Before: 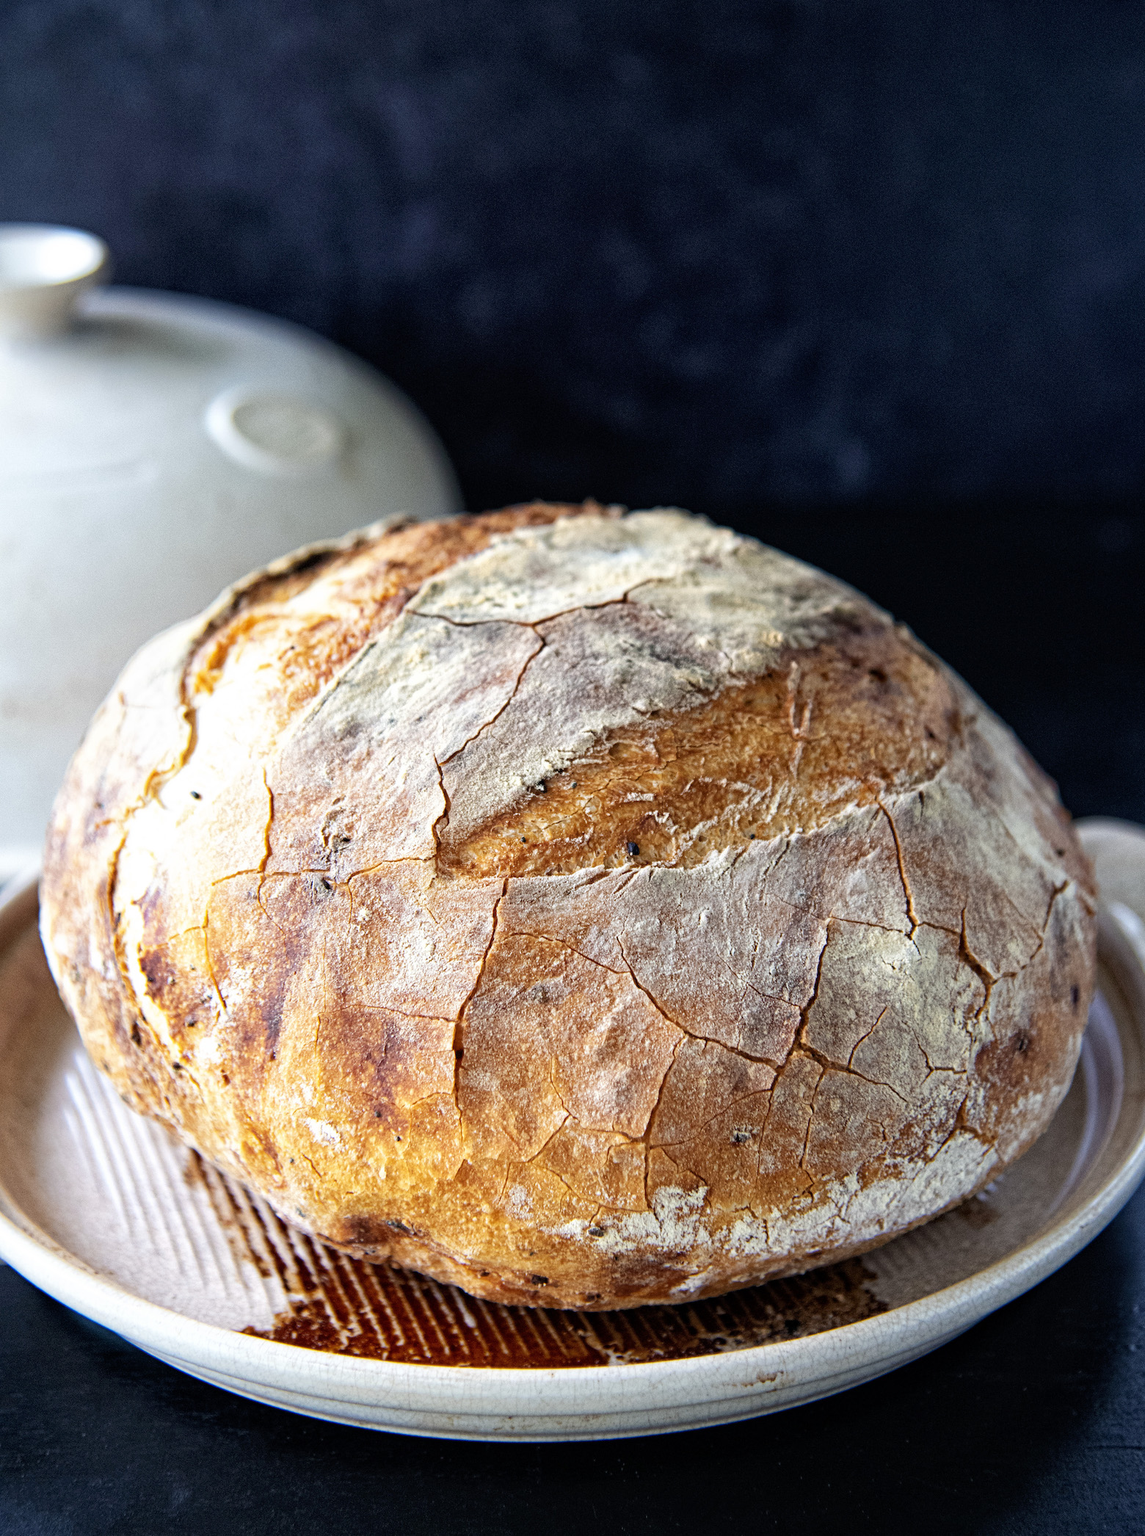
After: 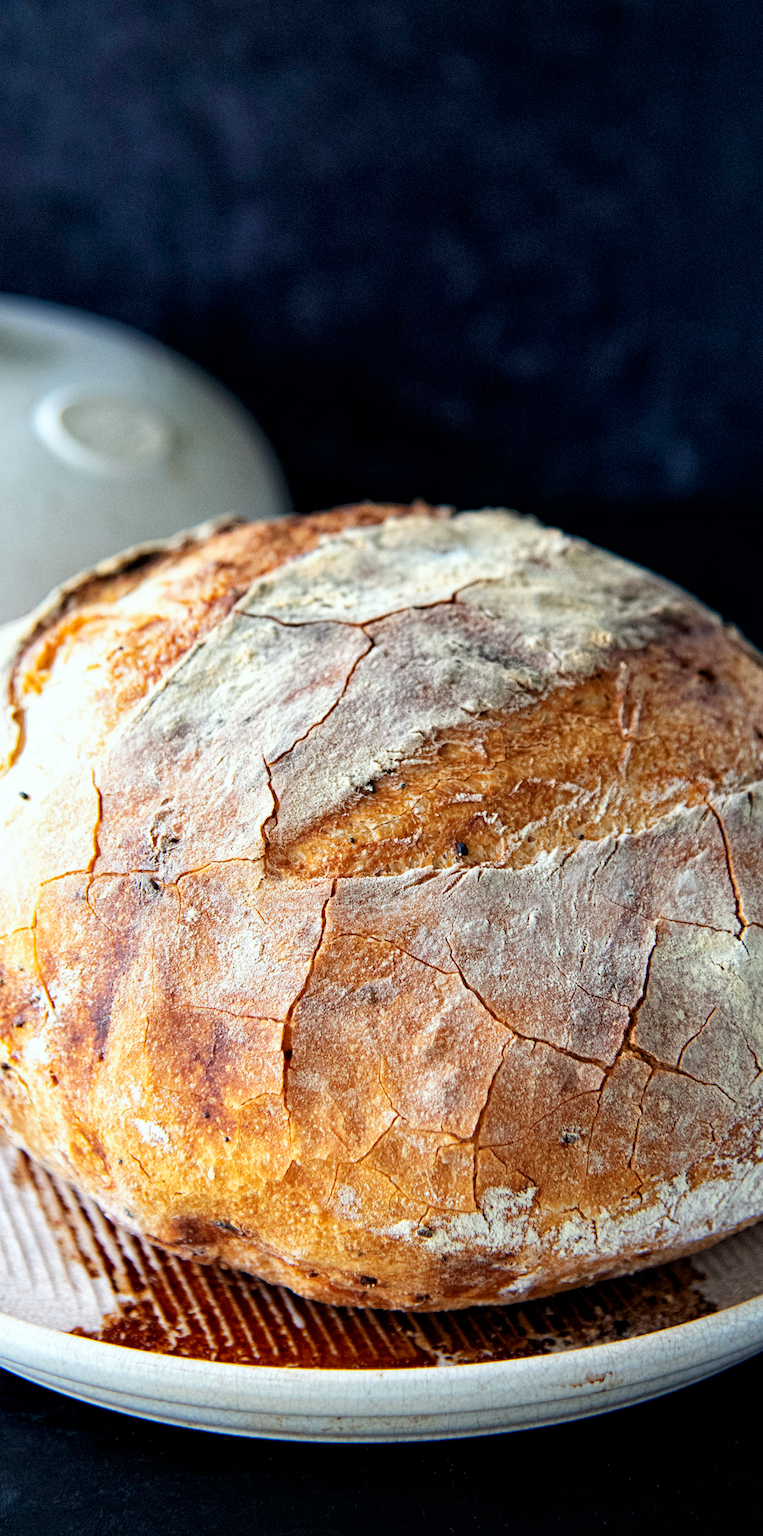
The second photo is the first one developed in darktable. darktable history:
white balance: red 0.978, blue 0.999
crop and rotate: left 15.055%, right 18.278%
